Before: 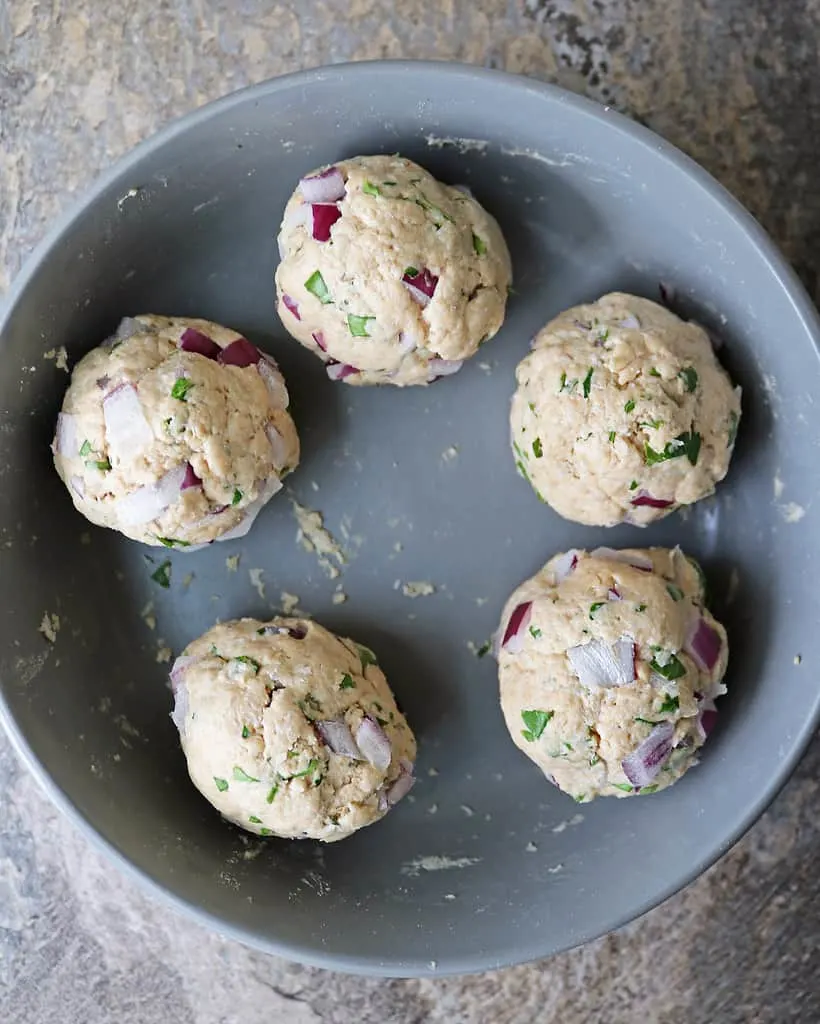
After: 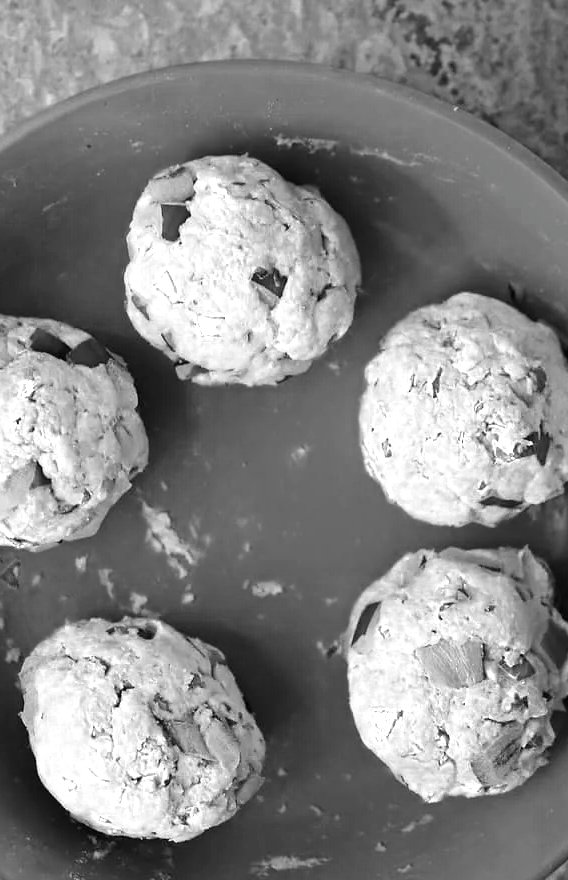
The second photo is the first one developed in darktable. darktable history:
crop: left 18.479%, right 12.2%, bottom 13.971%
color zones: curves: ch0 [(0, 0.554) (0.146, 0.662) (0.293, 0.86) (0.503, 0.774) (0.637, 0.106) (0.74, 0.072) (0.866, 0.488) (0.998, 0.569)]; ch1 [(0, 0) (0.143, 0) (0.286, 0) (0.429, 0) (0.571, 0) (0.714, 0) (0.857, 0)]
